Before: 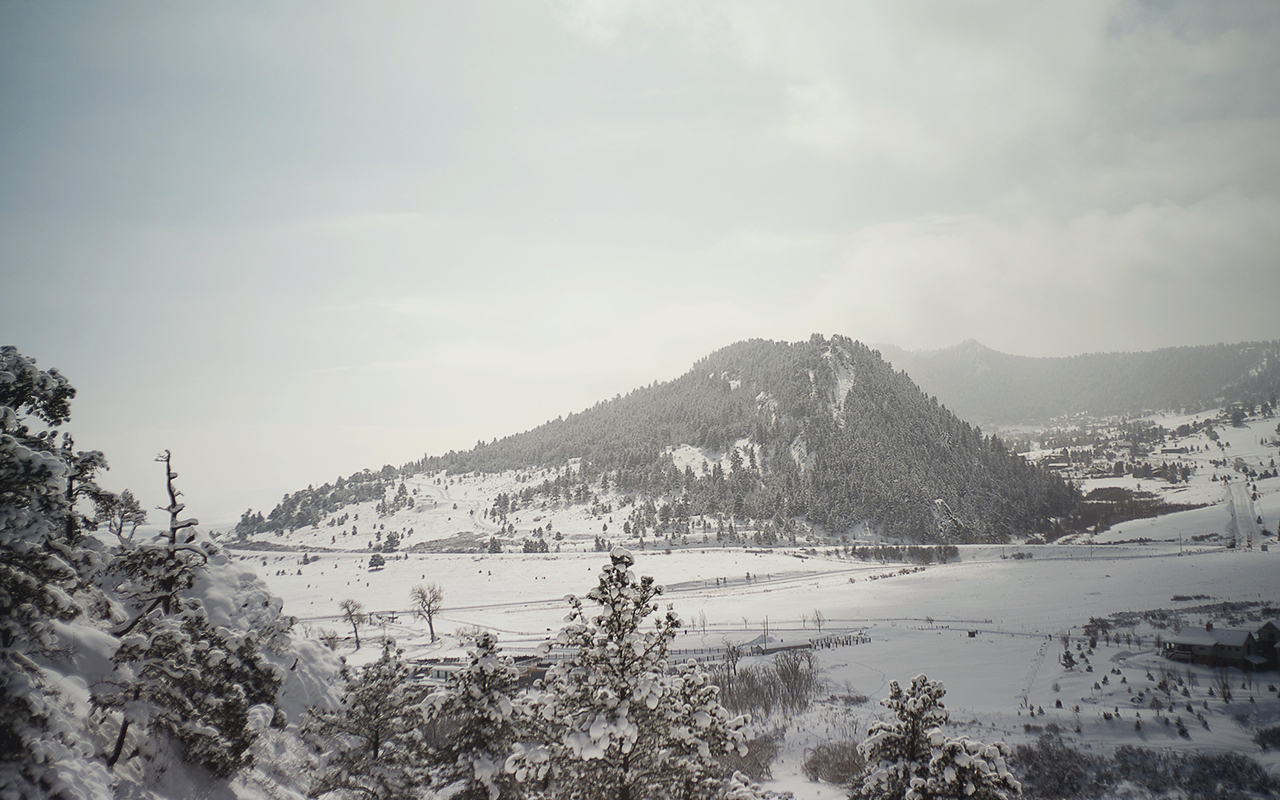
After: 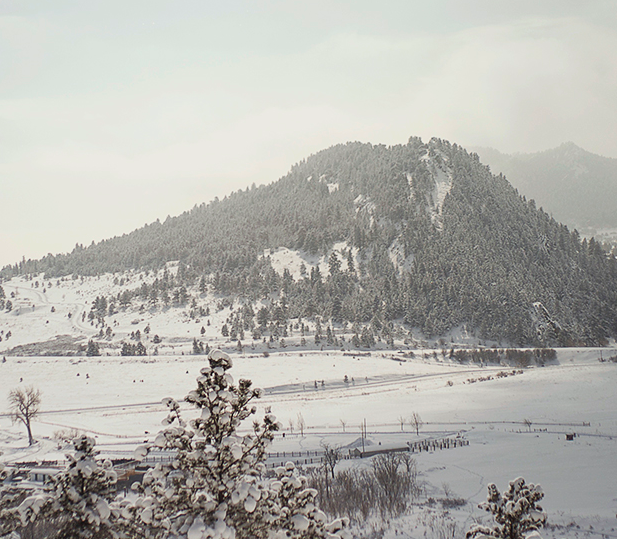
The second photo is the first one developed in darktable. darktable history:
crop: left 31.407%, top 24.746%, right 20.325%, bottom 6.565%
contrast brightness saturation: contrast 0.041, saturation 0.158
